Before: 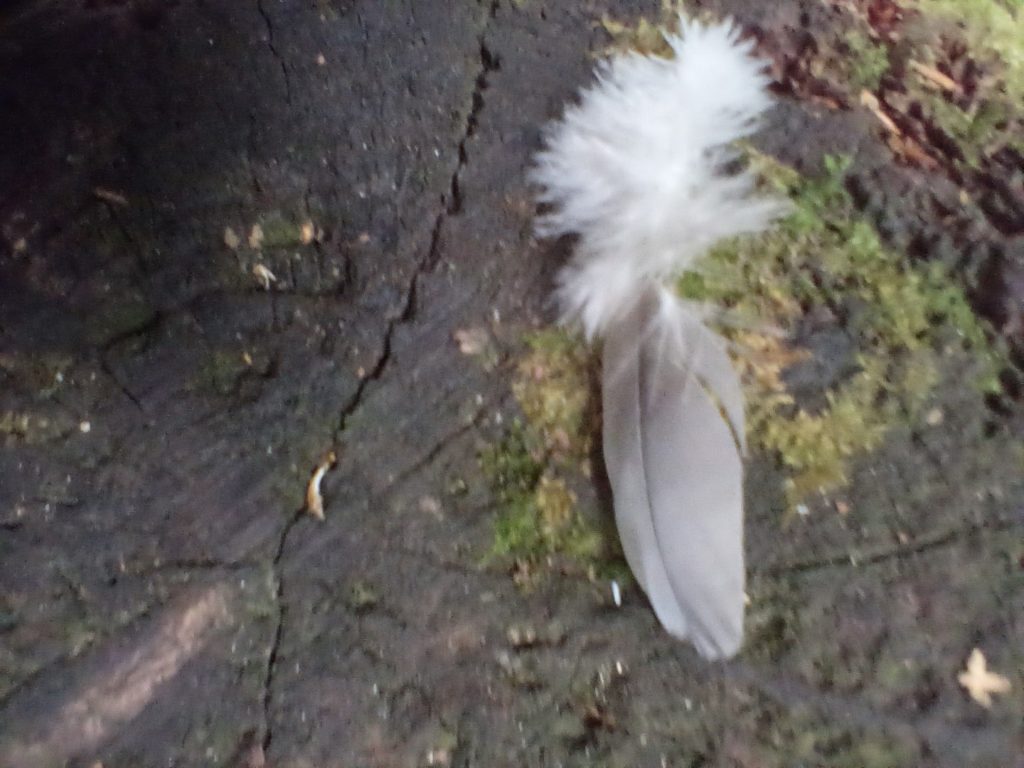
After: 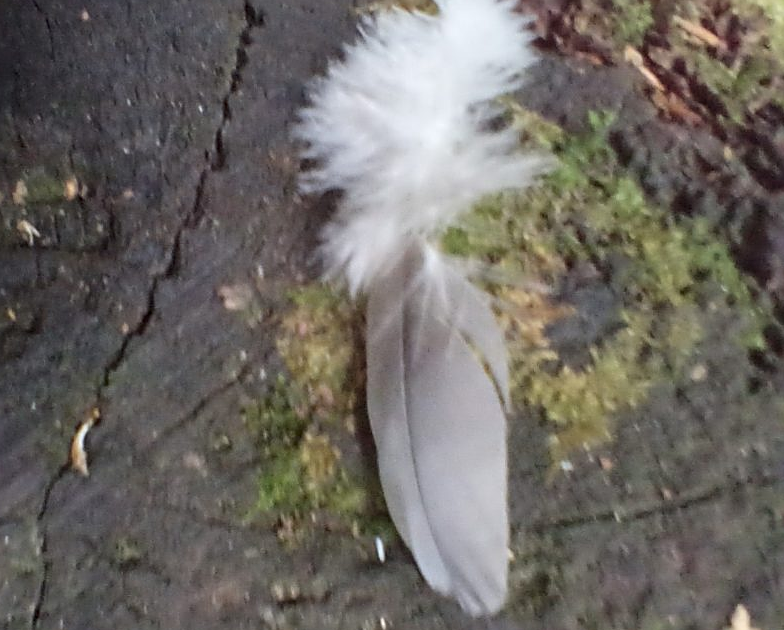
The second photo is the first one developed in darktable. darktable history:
sharpen: on, module defaults
crop: left 23.095%, top 5.827%, bottom 11.854%
